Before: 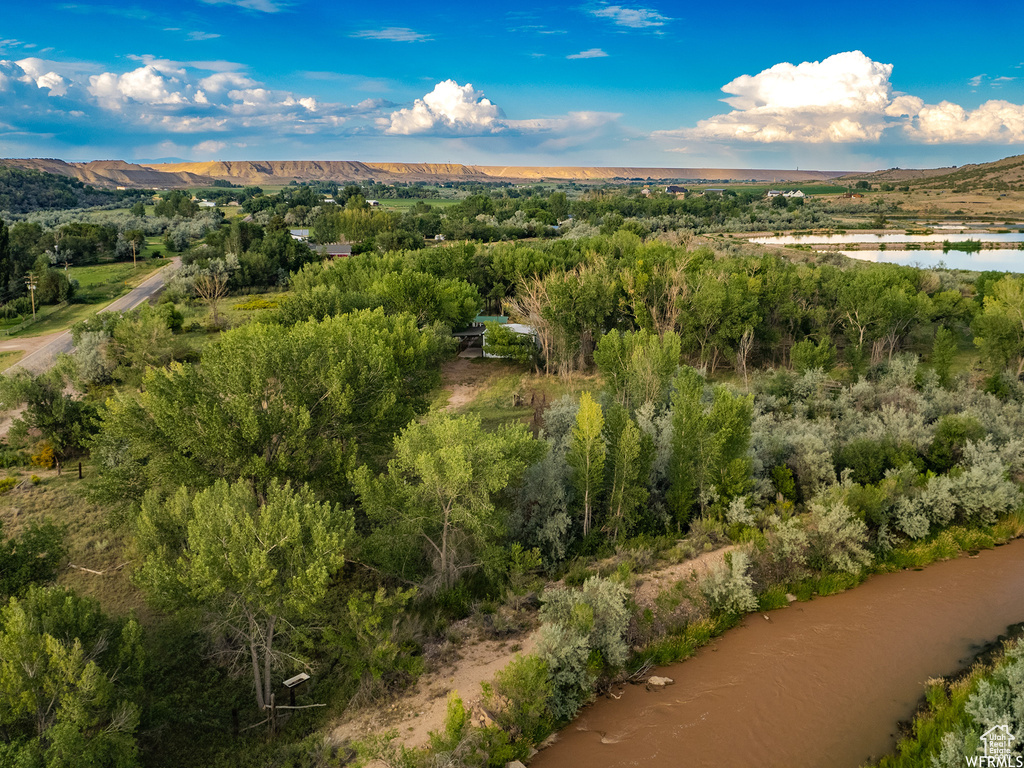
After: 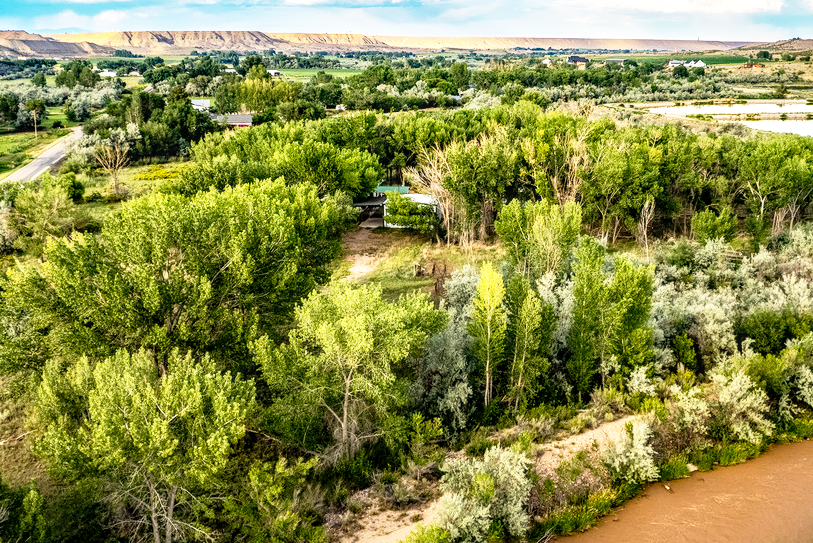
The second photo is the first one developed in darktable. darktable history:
crop: left 9.712%, top 16.928%, right 10.845%, bottom 12.332%
local contrast: on, module defaults
base curve: curves: ch0 [(0, 0) (0.012, 0.01) (0.073, 0.168) (0.31, 0.711) (0.645, 0.957) (1, 1)], preserve colors none
tone equalizer: -8 EV -0.417 EV, -7 EV -0.389 EV, -6 EV -0.333 EV, -5 EV -0.222 EV, -3 EV 0.222 EV, -2 EV 0.333 EV, -1 EV 0.389 EV, +0 EV 0.417 EV, edges refinement/feathering 500, mask exposure compensation -1.57 EV, preserve details no
